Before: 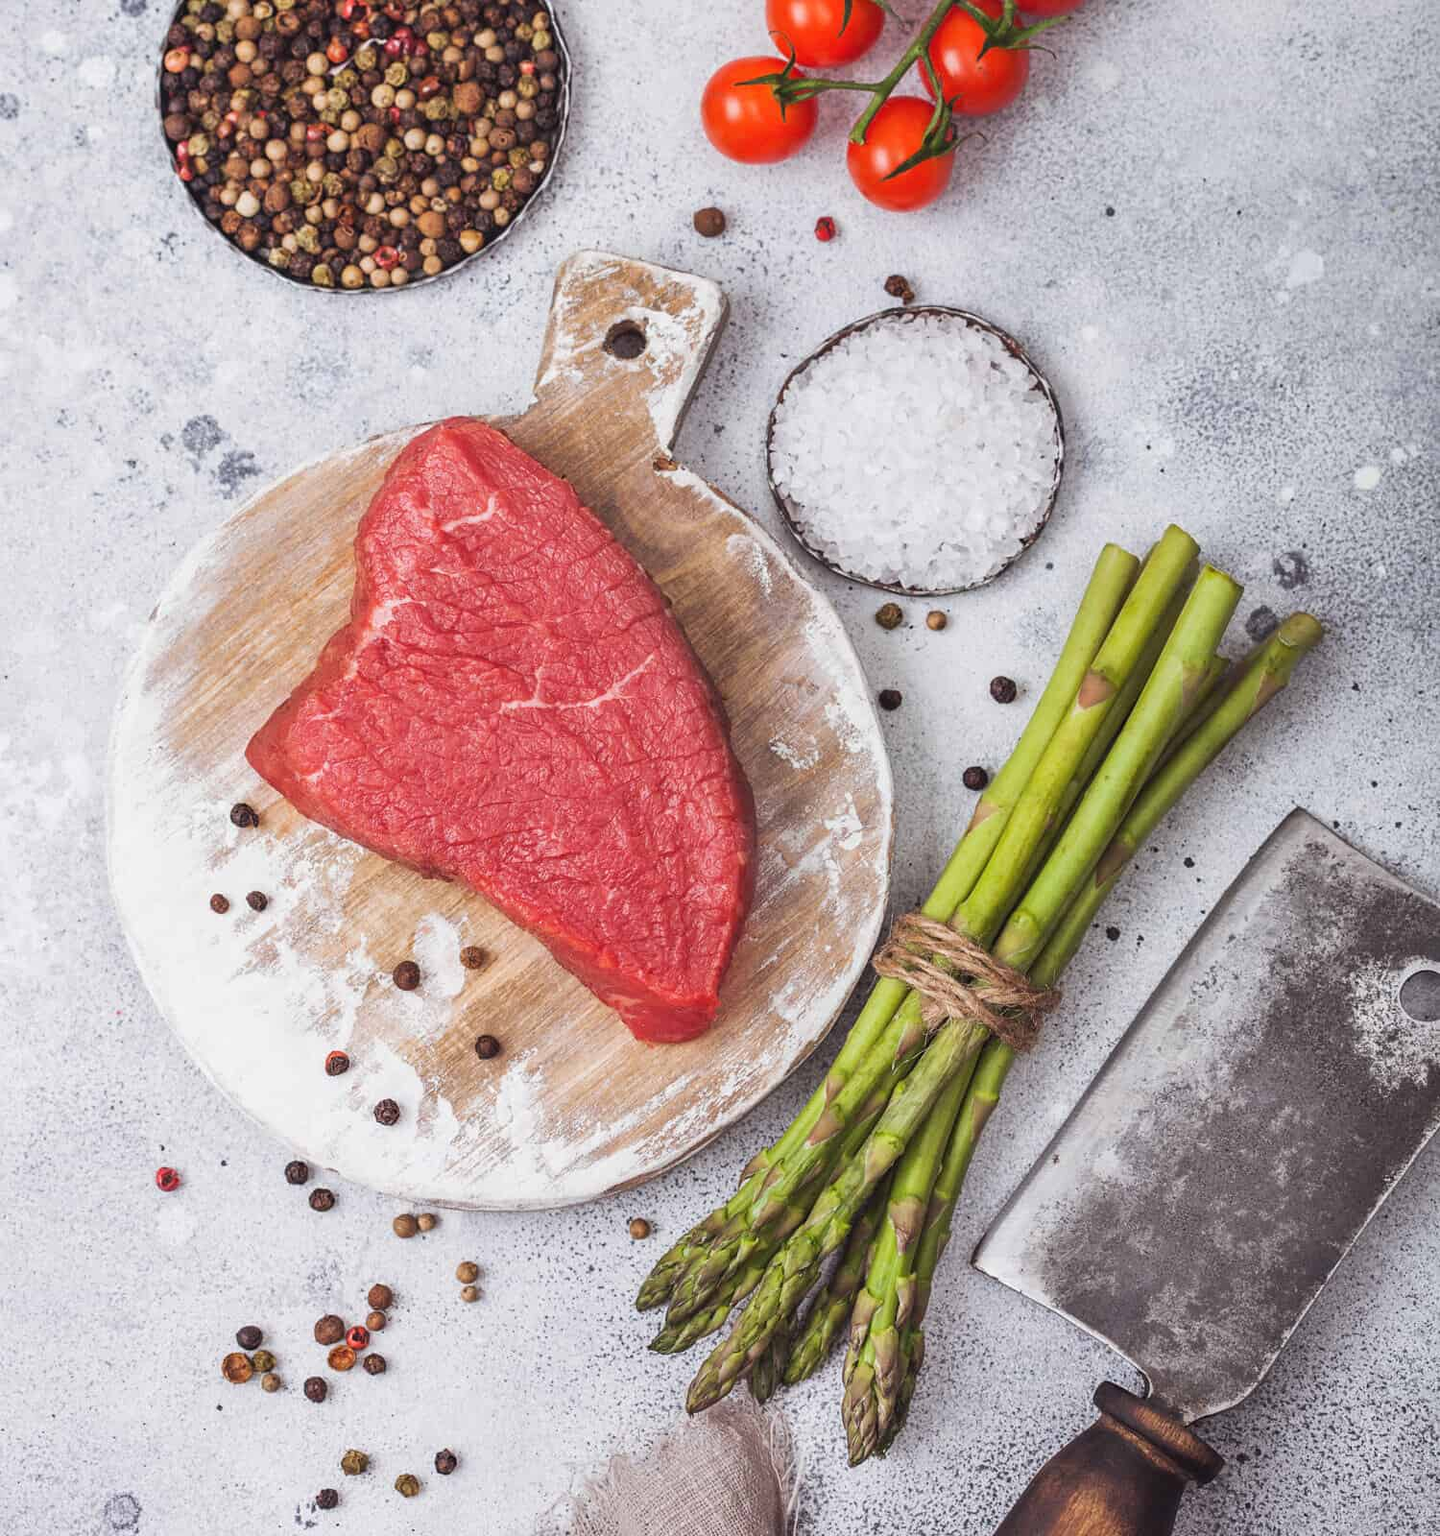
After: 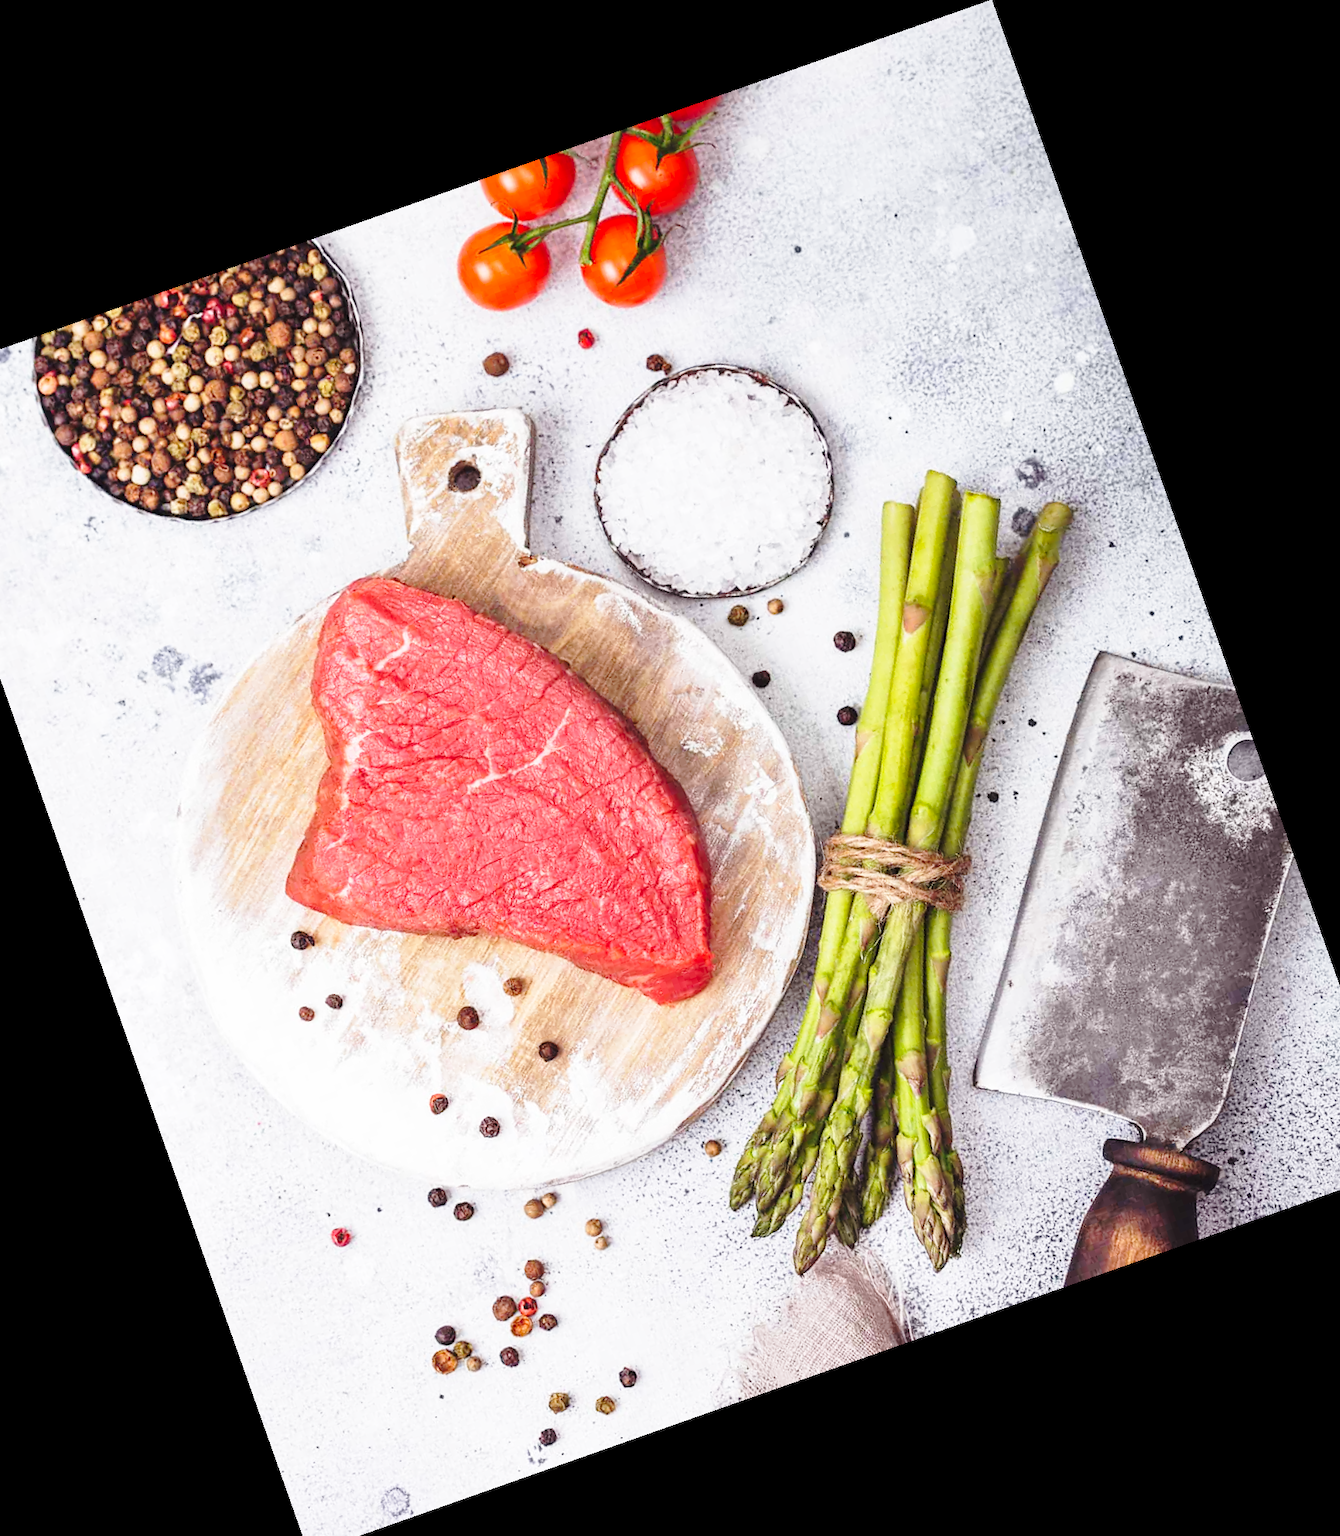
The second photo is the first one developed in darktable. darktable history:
crop and rotate: angle 19.43°, left 6.812%, right 4.125%, bottom 1.087%
base curve: curves: ch0 [(0, 0) (0.036, 0.037) (0.121, 0.228) (0.46, 0.76) (0.859, 0.983) (1, 1)], preserve colors none
